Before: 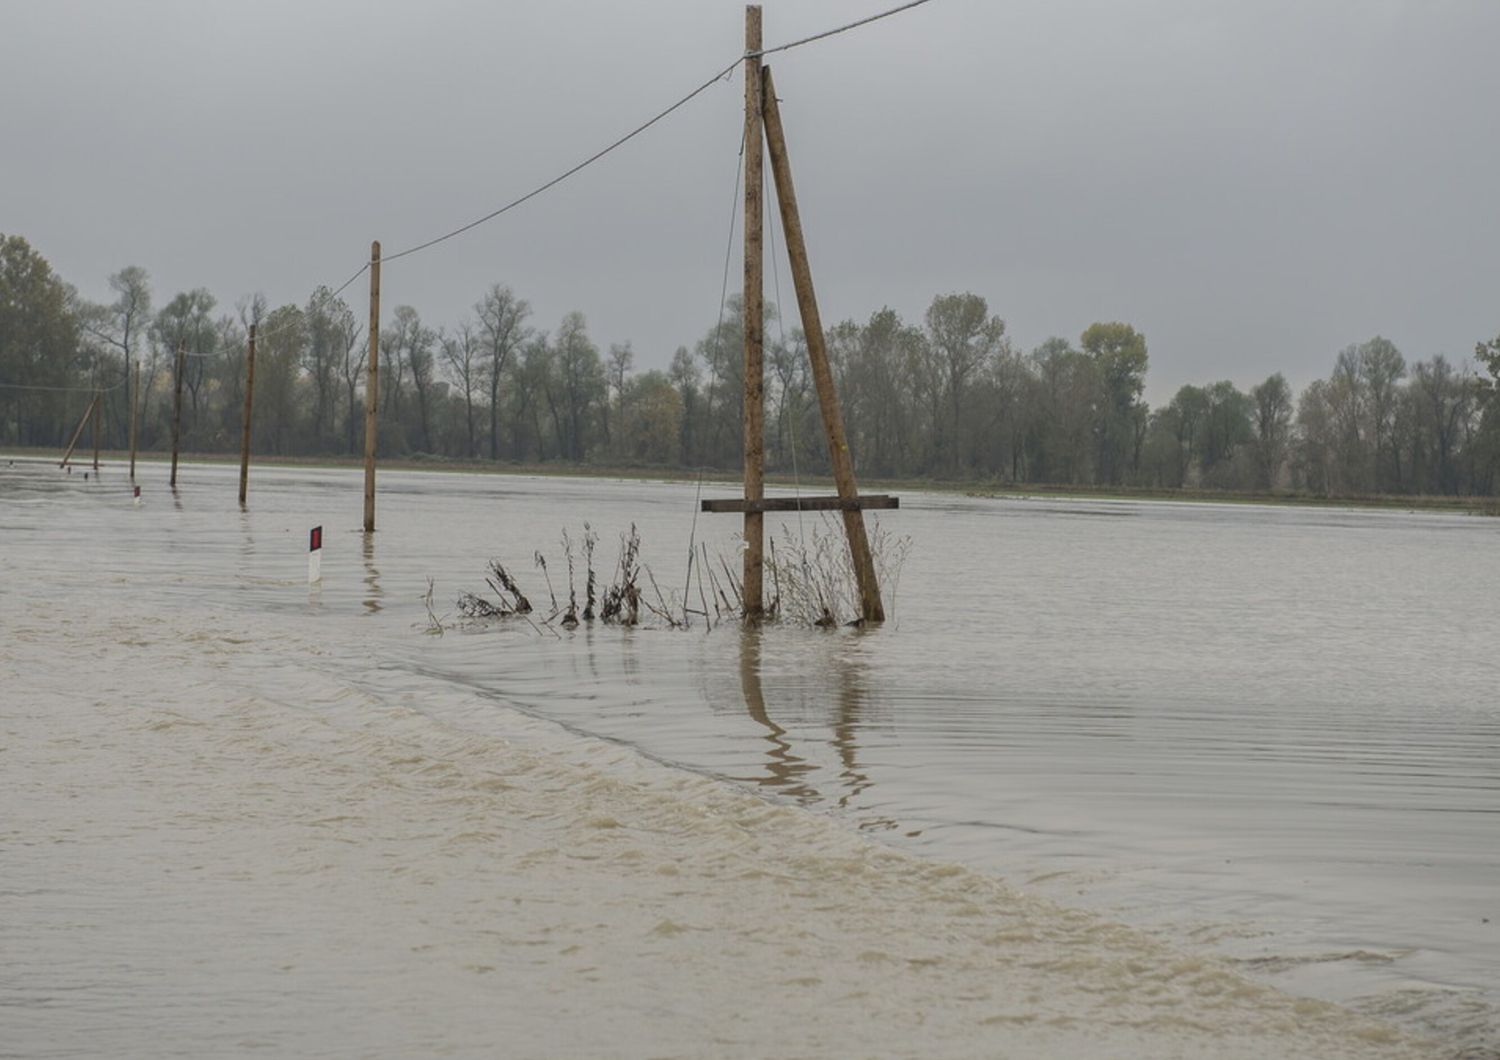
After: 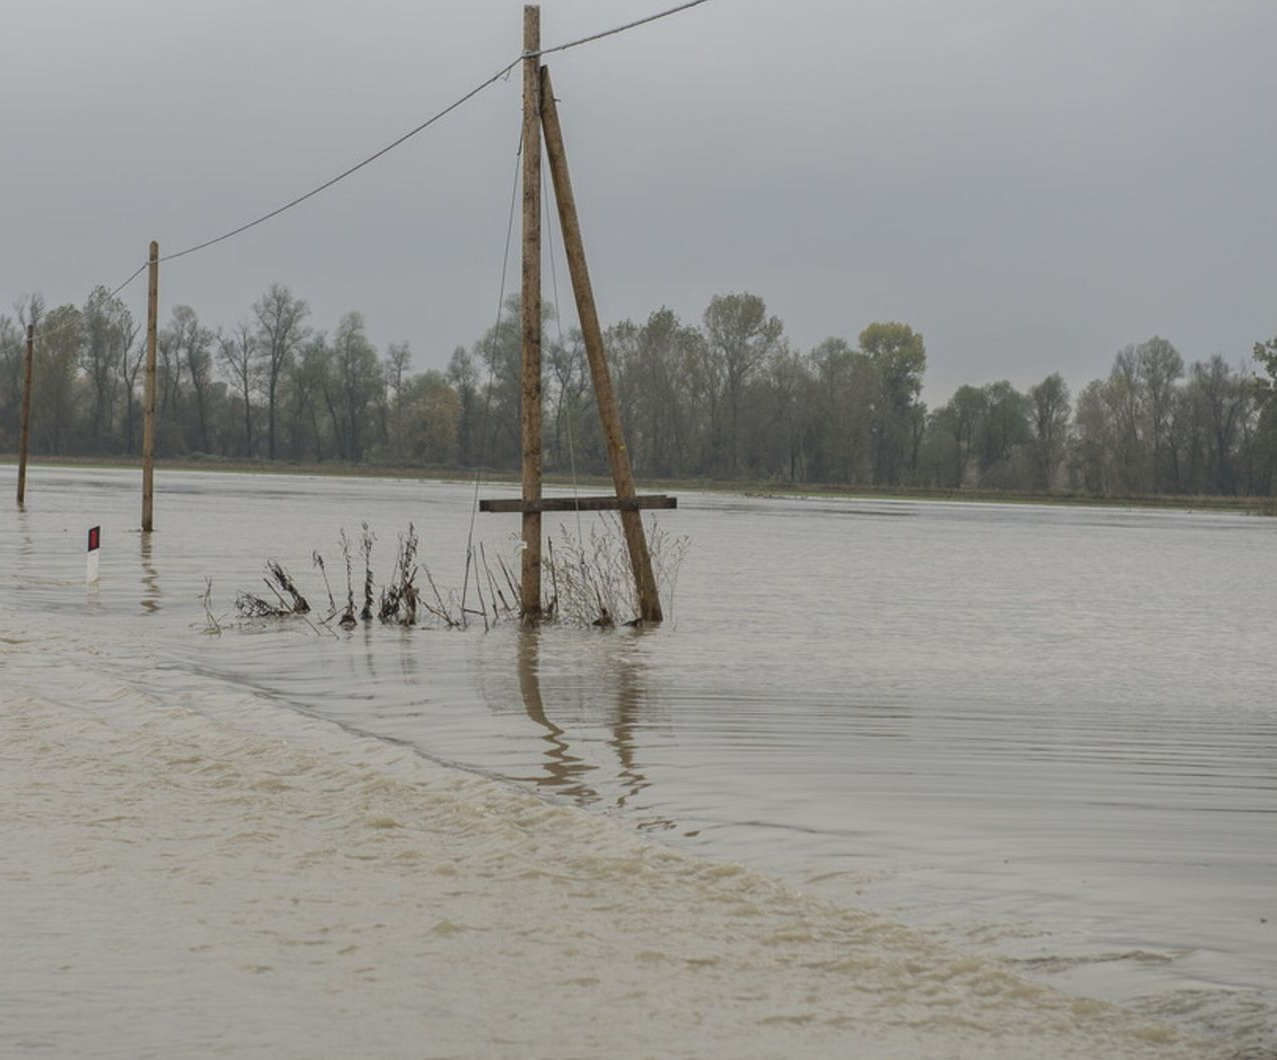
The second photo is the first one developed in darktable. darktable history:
crop and rotate: left 14.819%
